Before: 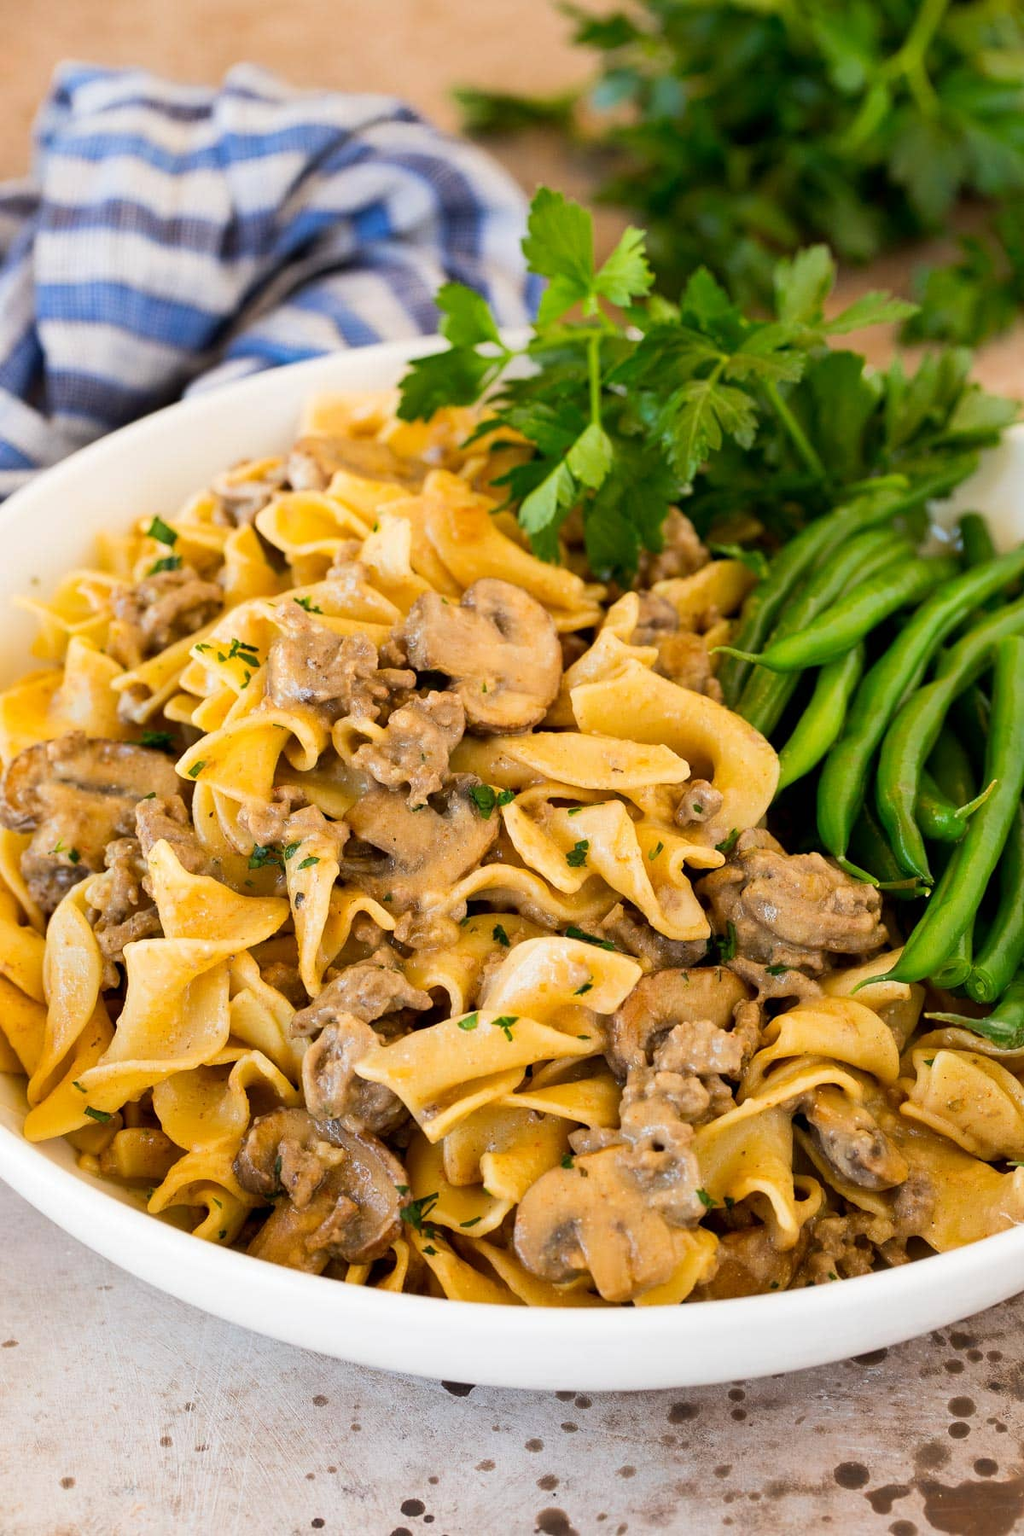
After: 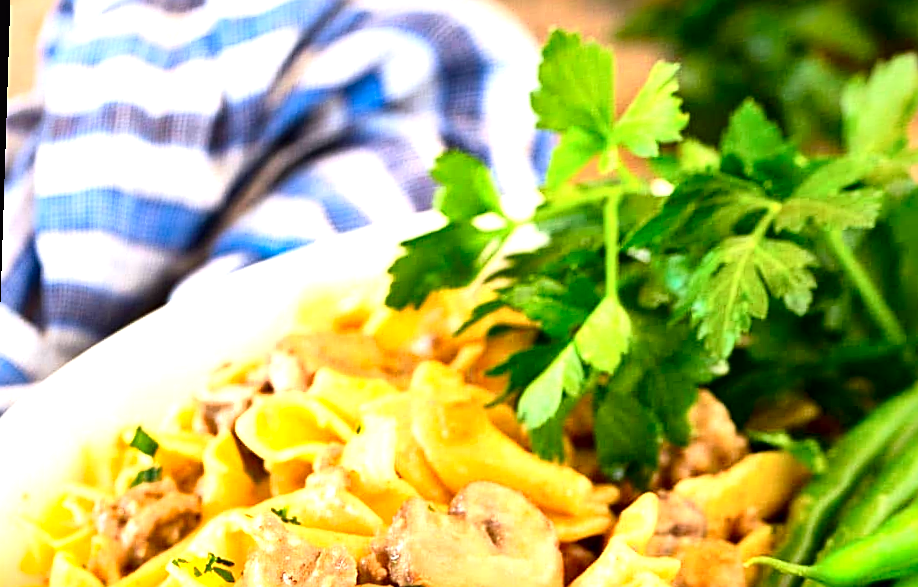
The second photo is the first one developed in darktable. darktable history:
crop: left 0.579%, top 7.627%, right 23.167%, bottom 54.275%
exposure: black level correction 0, exposure 1.1 EV, compensate highlight preservation false
tone curve: curves: ch0 [(0, 0.011) (0.139, 0.106) (0.295, 0.271) (0.499, 0.523) (0.739, 0.782) (0.857, 0.879) (1, 0.967)]; ch1 [(0, 0) (0.291, 0.229) (0.394, 0.365) (0.469, 0.456) (0.495, 0.497) (0.524, 0.53) (0.588, 0.62) (0.725, 0.779) (1, 1)]; ch2 [(0, 0) (0.125, 0.089) (0.35, 0.317) (0.437, 0.42) (0.502, 0.499) (0.537, 0.551) (0.613, 0.636) (1, 1)], color space Lab, independent channels, preserve colors none
rotate and perspective: rotation 1.69°, lens shift (vertical) -0.023, lens shift (horizontal) -0.291, crop left 0.025, crop right 0.988, crop top 0.092, crop bottom 0.842
sharpen: on, module defaults
local contrast: mode bilateral grid, contrast 70, coarseness 75, detail 180%, midtone range 0.2
